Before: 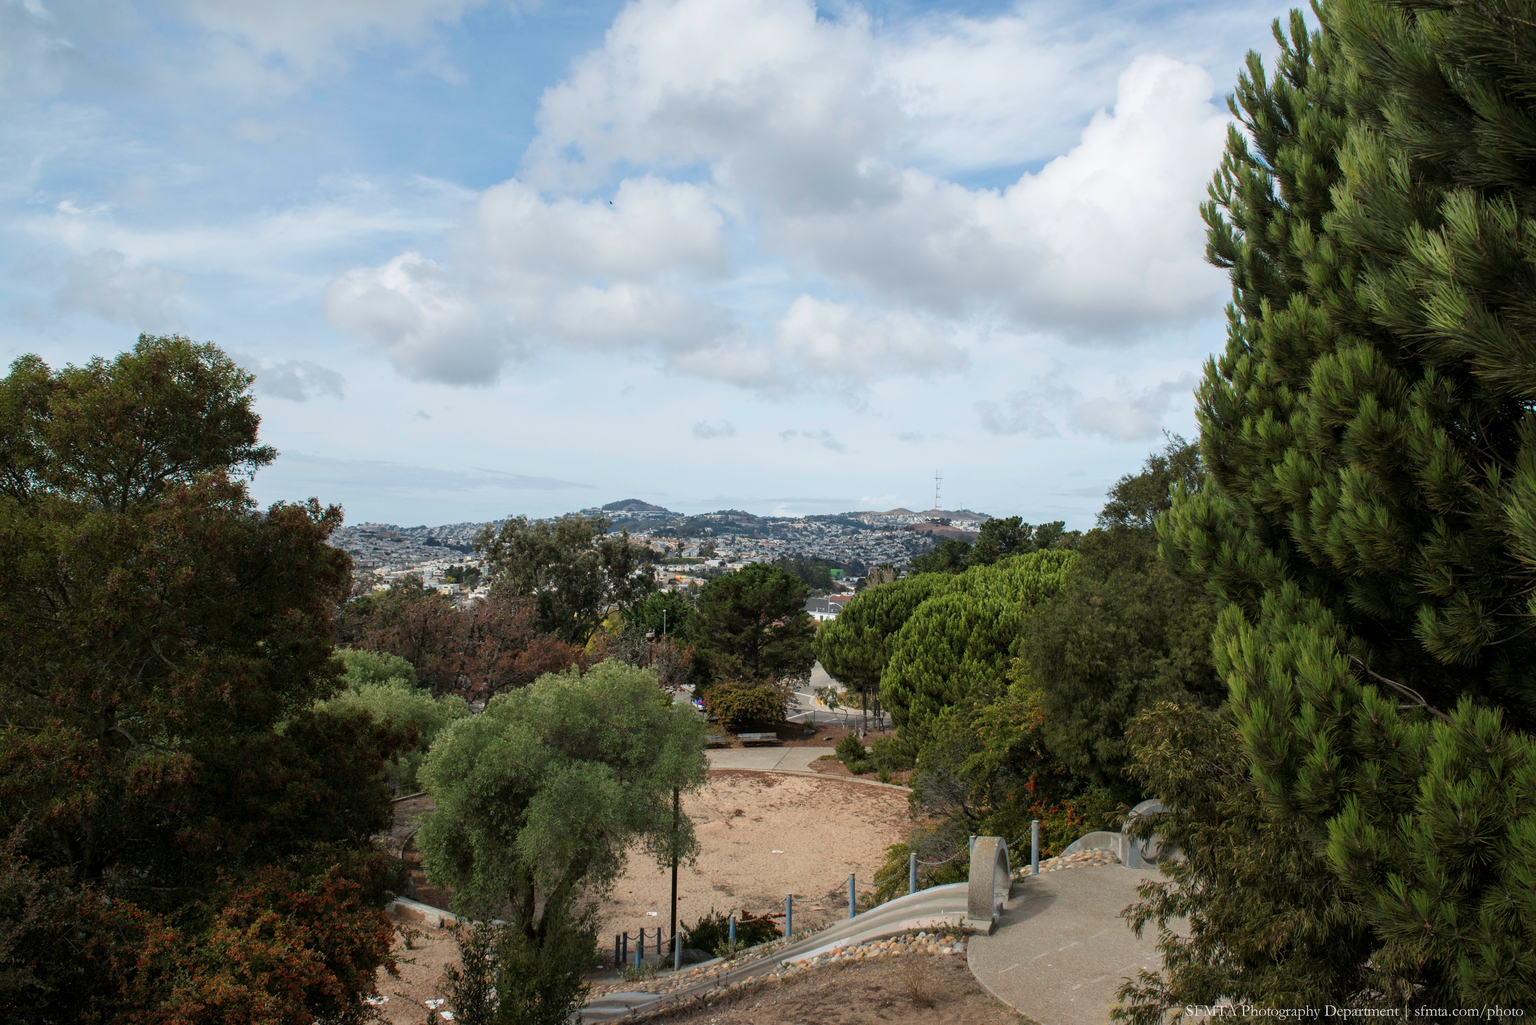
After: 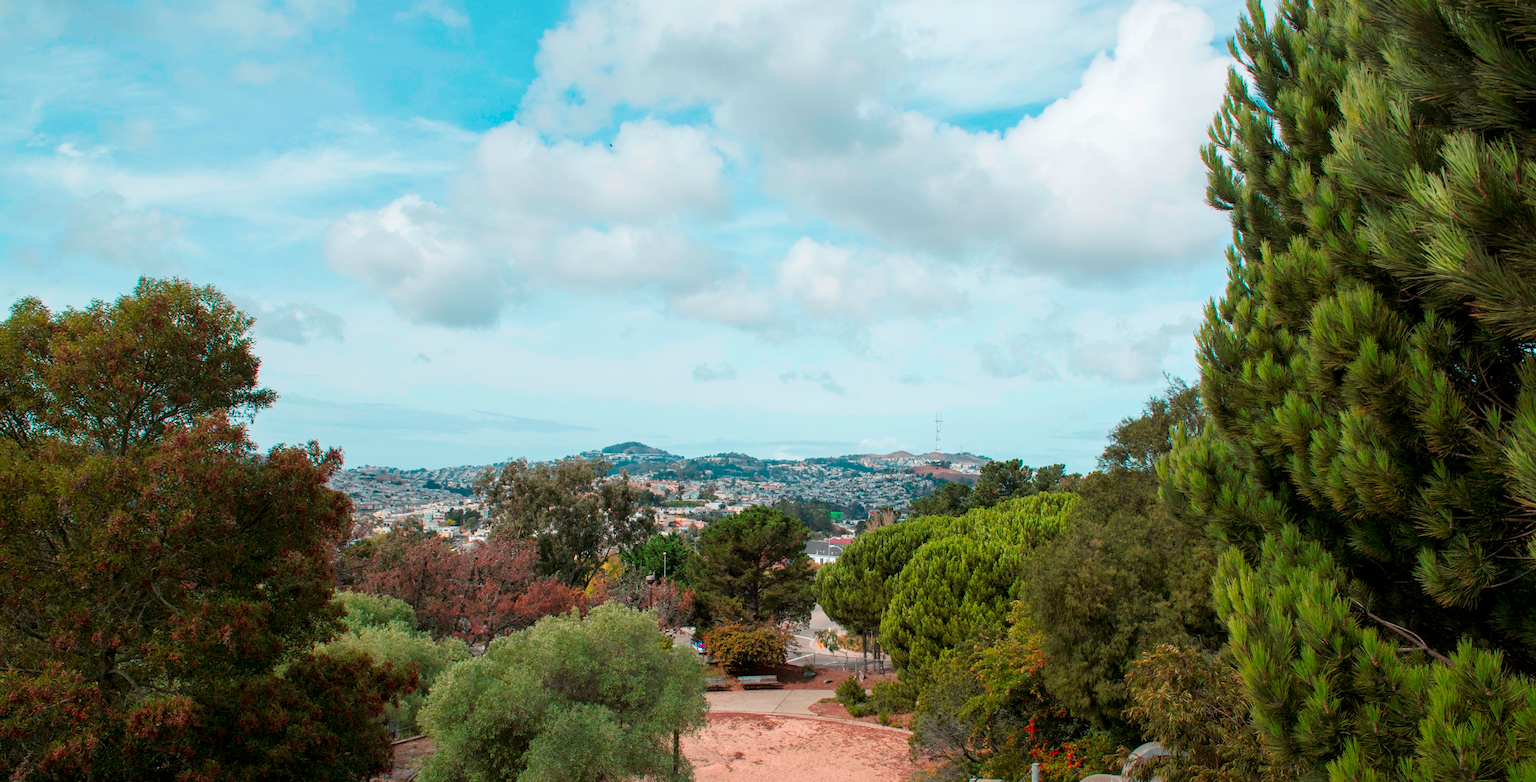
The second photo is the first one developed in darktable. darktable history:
crop: top 5.659%, bottom 17.959%
